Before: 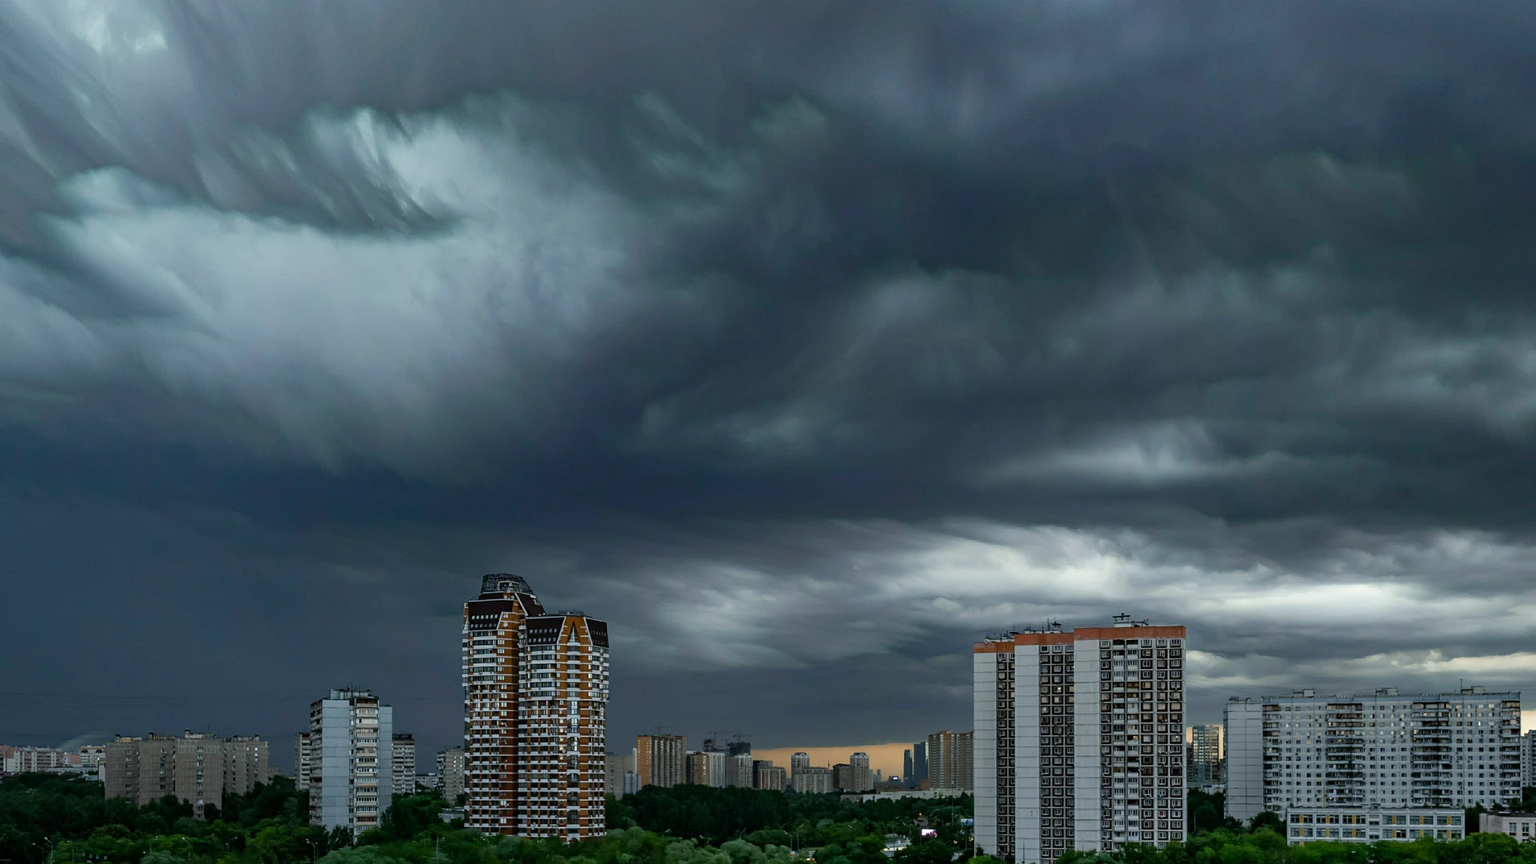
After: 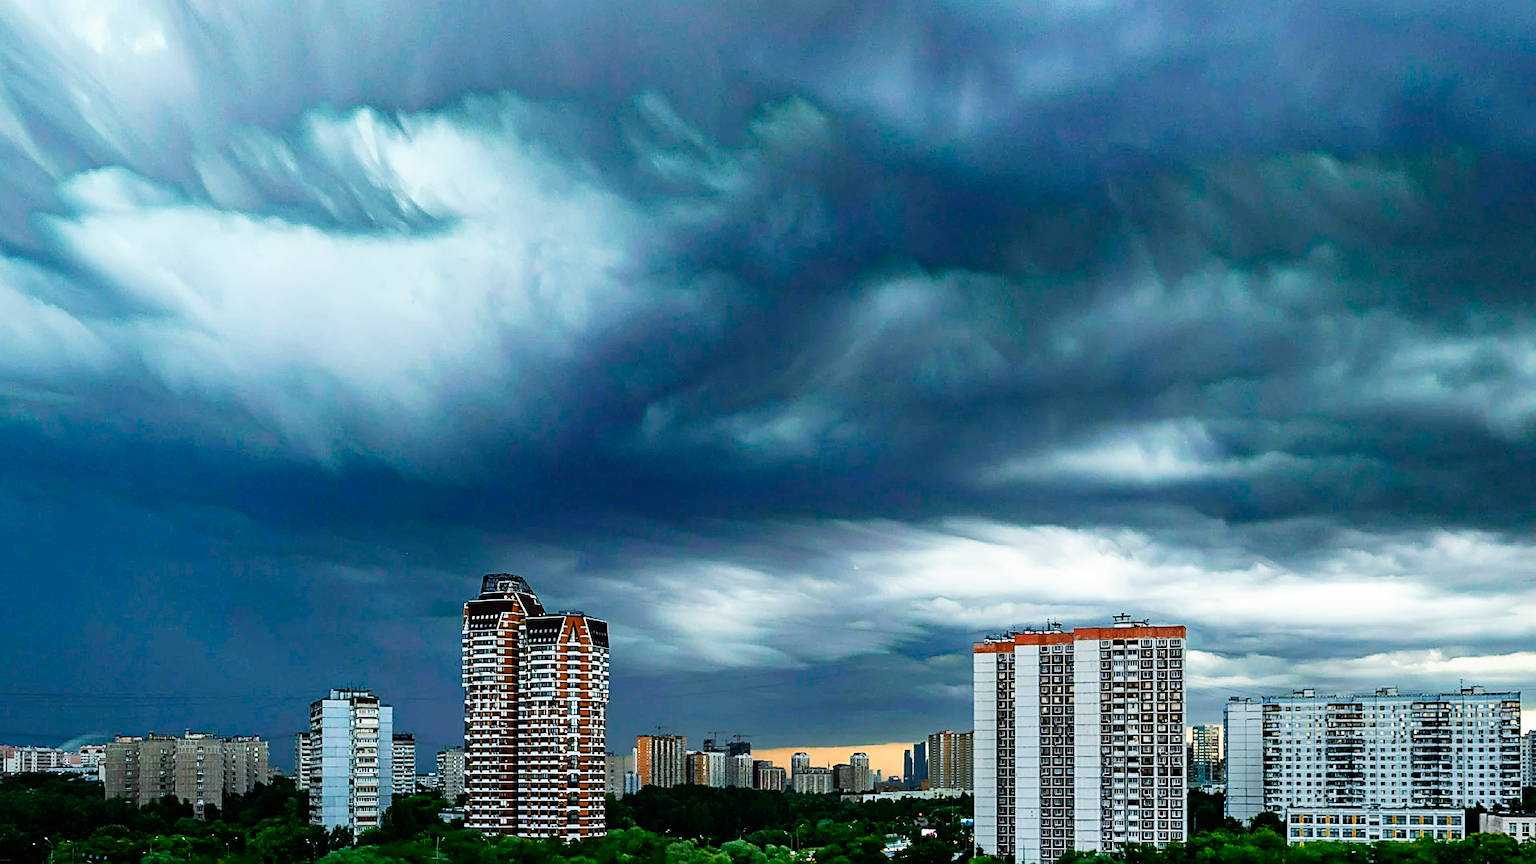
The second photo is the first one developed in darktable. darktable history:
color zones: curves: ch1 [(0, 0.455) (0.063, 0.455) (0.286, 0.495) (0.429, 0.5) (0.571, 0.5) (0.714, 0.5) (0.857, 0.5) (1, 0.455)]; ch2 [(0, 0.532) (0.063, 0.521) (0.233, 0.447) (0.429, 0.489) (0.571, 0.5) (0.714, 0.5) (0.857, 0.5) (1, 0.532)]
color balance rgb: perceptual saturation grading › global saturation 20%, global vibrance 20%
base curve: curves: ch0 [(0, 0) (0.007, 0.004) (0.027, 0.03) (0.046, 0.07) (0.207, 0.54) (0.442, 0.872) (0.673, 0.972) (1, 1)], preserve colors none
sharpen: on, module defaults
